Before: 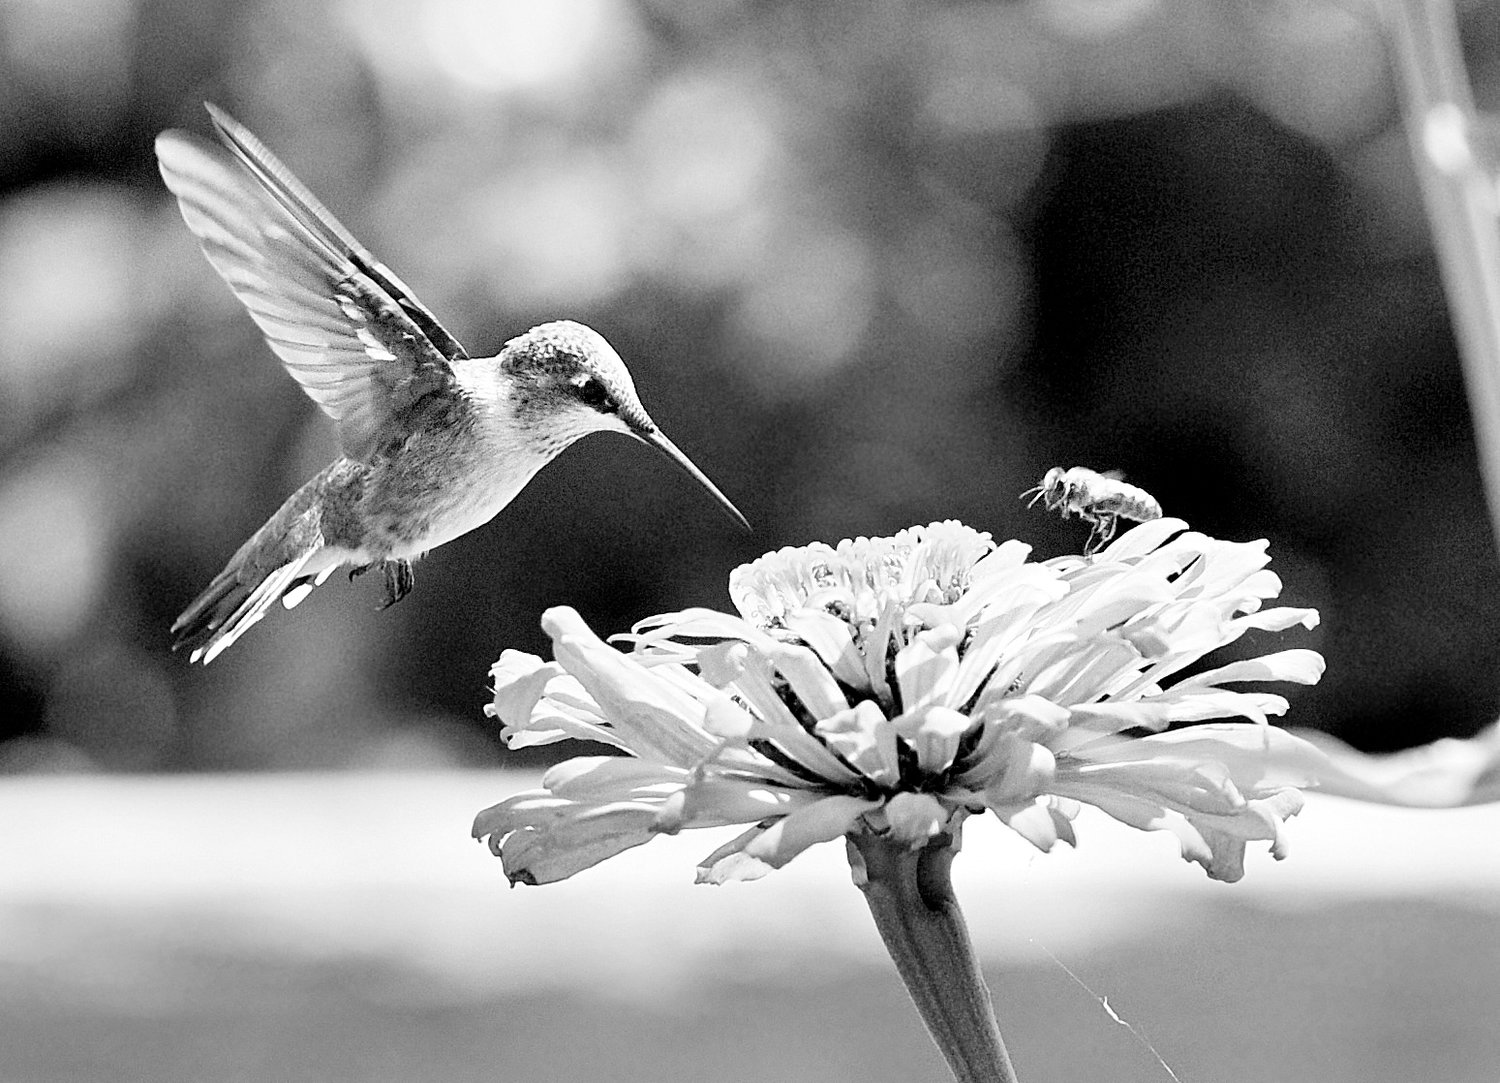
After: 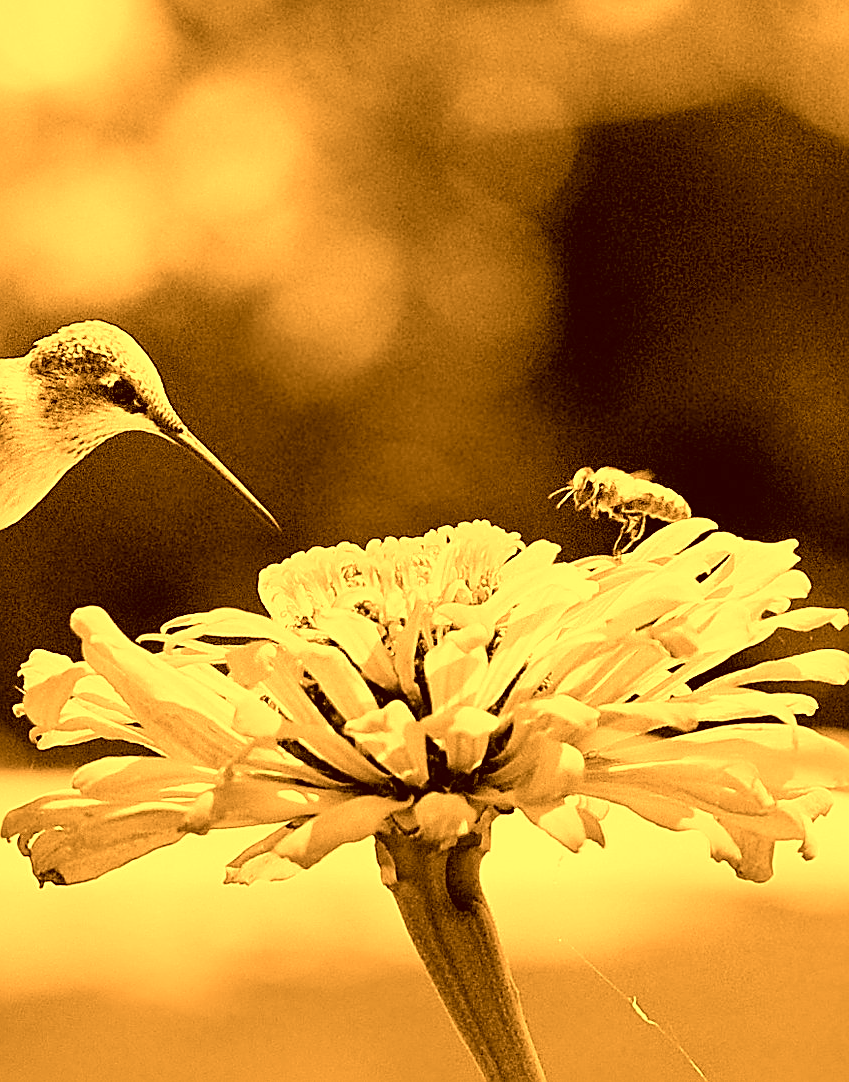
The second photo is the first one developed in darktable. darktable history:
exposure: black level correction -0.001, exposure 0.08 EV, compensate highlight preservation false
color correction: highlights a* 1.12, highlights b* 24.26, shadows a* 15.58, shadows b* 24.26
sharpen: on, module defaults
color balance: mode lift, gamma, gain (sRGB), lift [1.04, 1, 1, 0.97], gamma [1.01, 1, 1, 0.97], gain [0.96, 1, 1, 0.97]
crop: left 31.458%, top 0%, right 11.876%
white balance: red 1.467, blue 0.684
